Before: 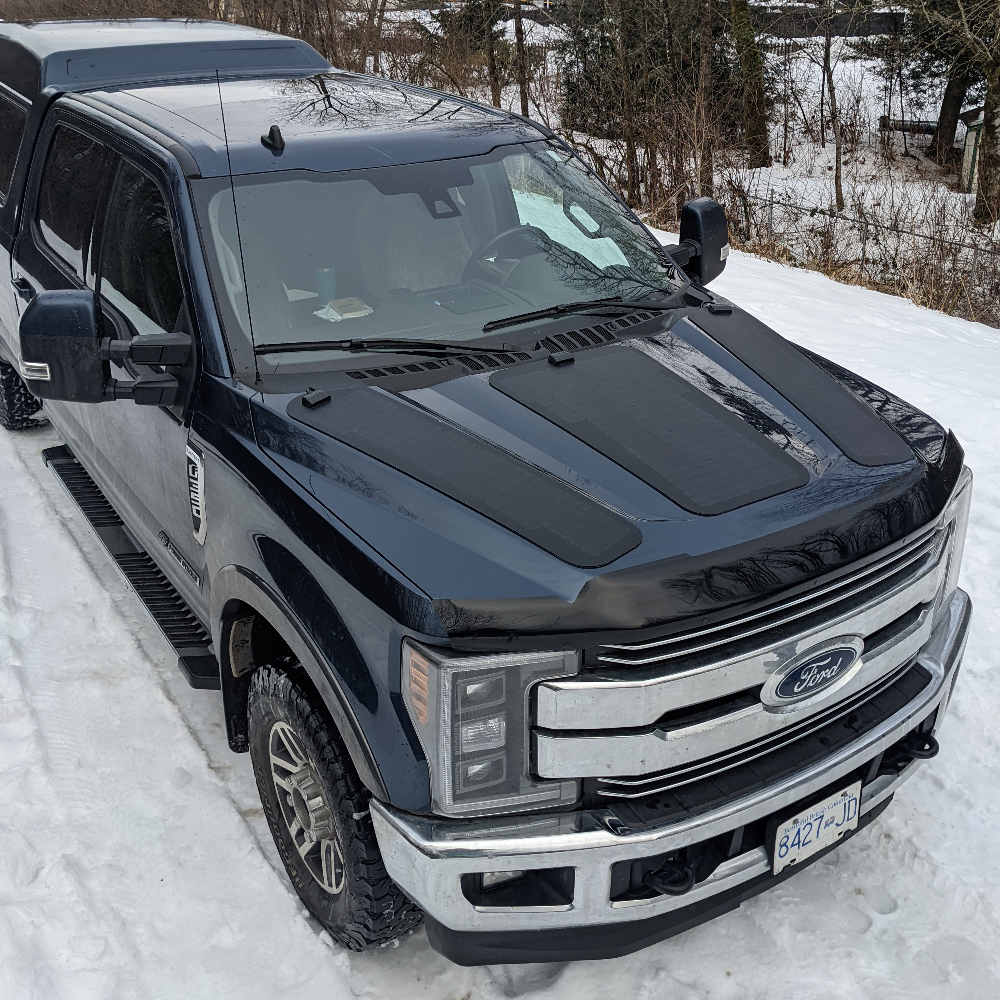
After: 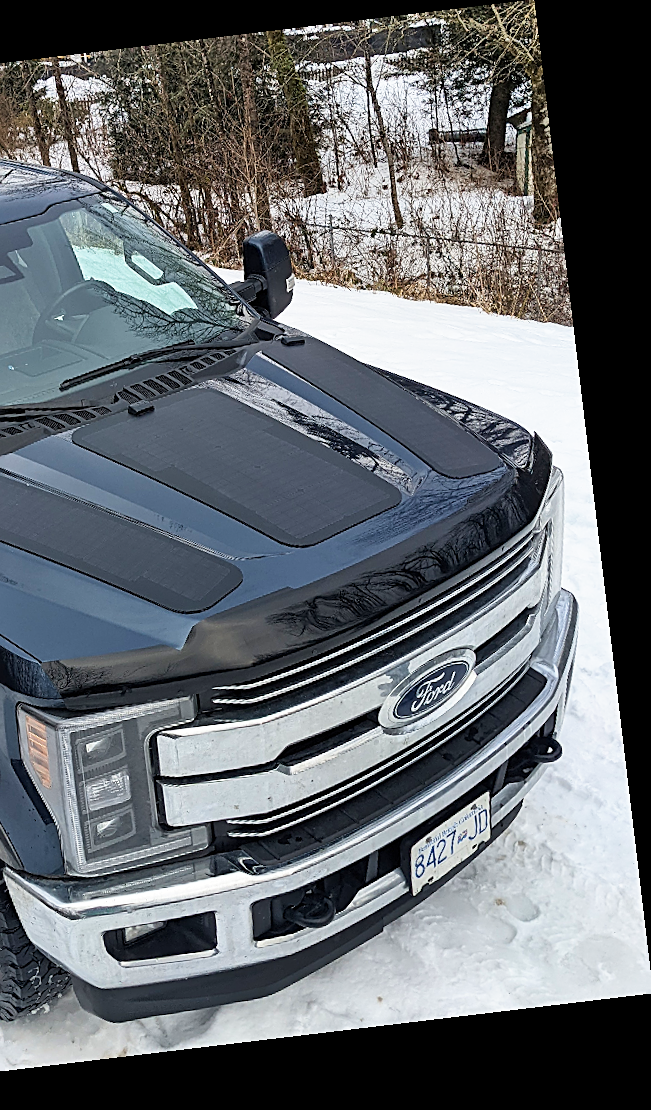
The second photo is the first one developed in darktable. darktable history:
rotate and perspective: rotation -6.83°, automatic cropping off
base curve: curves: ch0 [(0, 0) (0.688, 0.865) (1, 1)], preserve colors none
sharpen: on, module defaults
crop: left 41.402%
shadows and highlights: low approximation 0.01, soften with gaussian
velvia: on, module defaults
